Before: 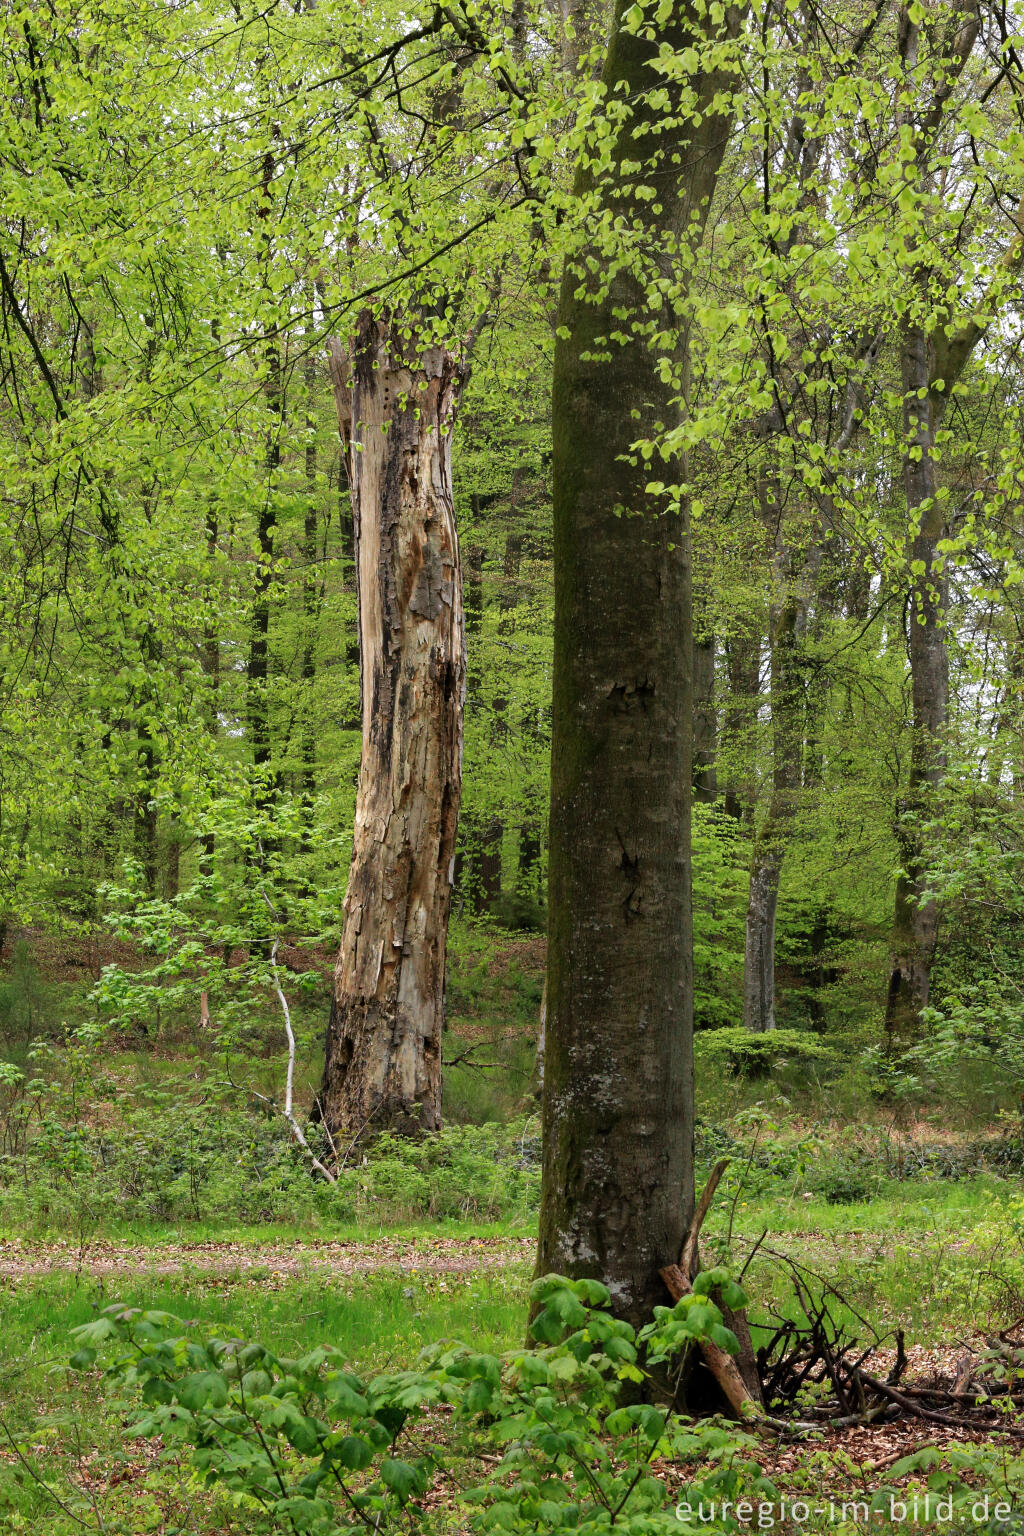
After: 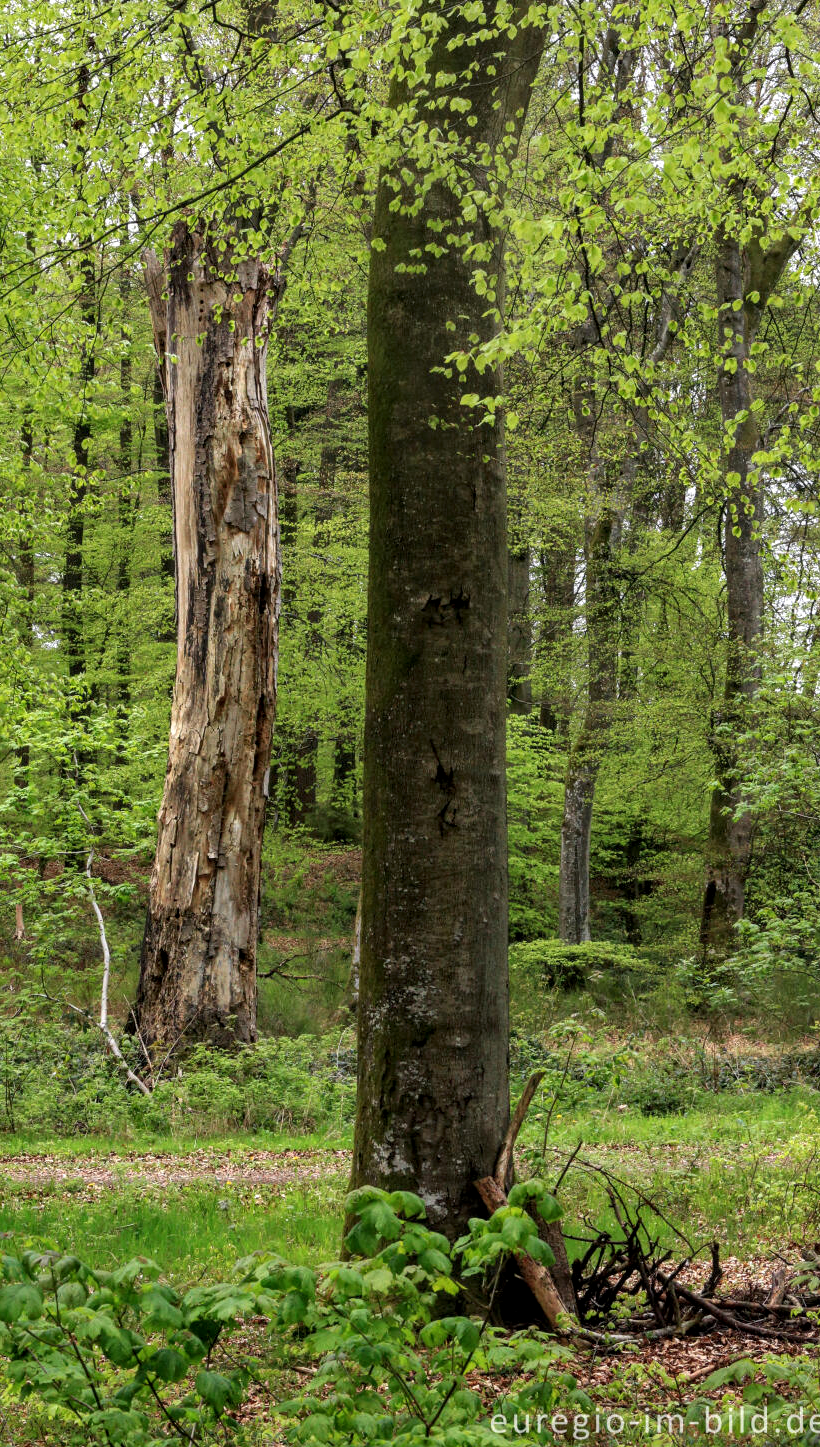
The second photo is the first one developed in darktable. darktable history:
crop and rotate: left 18.134%, top 5.79%, right 1.704%
local contrast: on, module defaults
